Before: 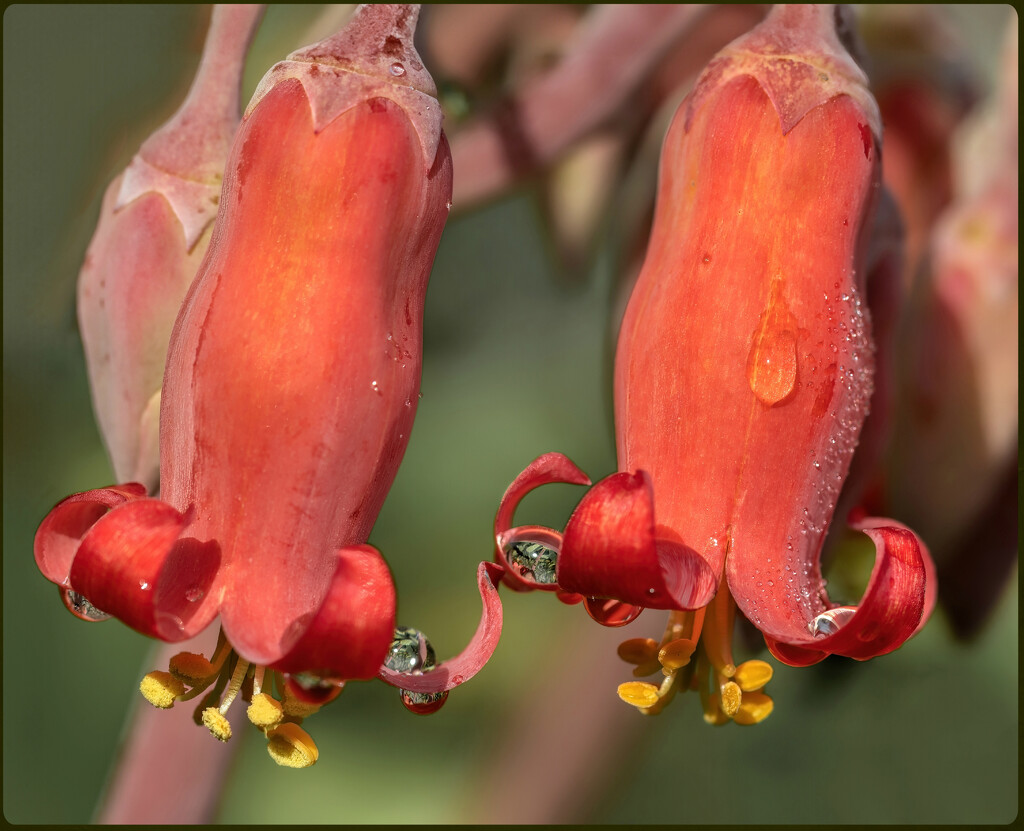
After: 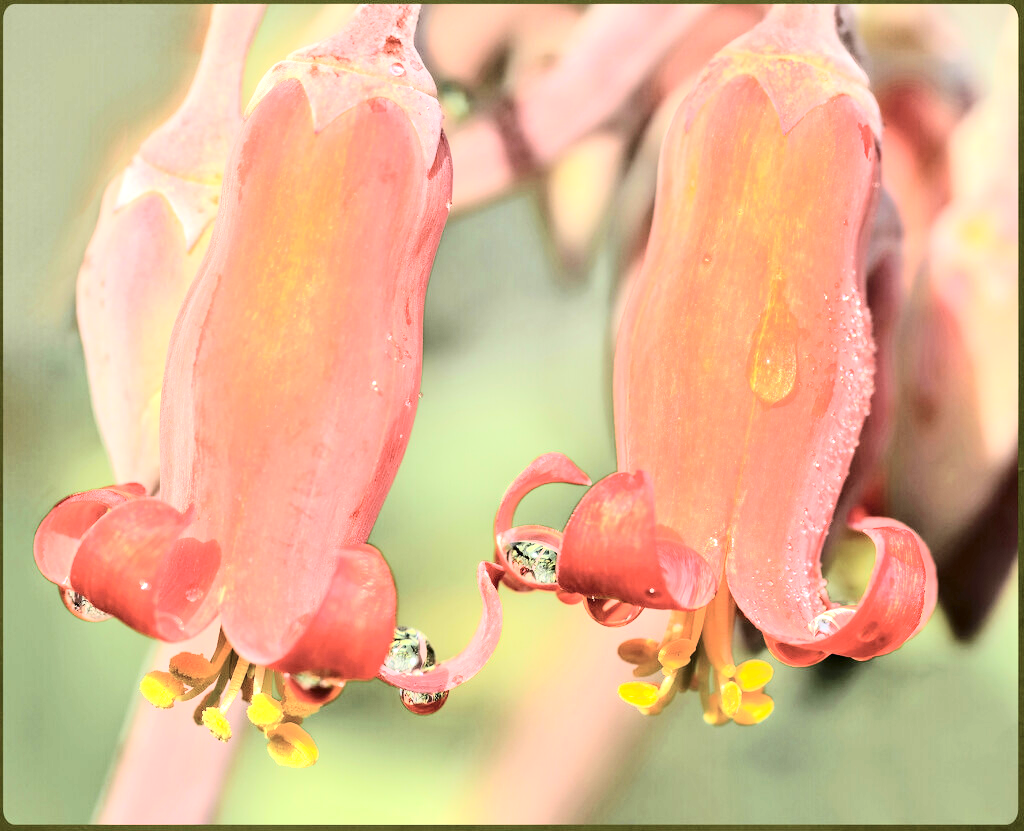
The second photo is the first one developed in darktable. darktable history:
exposure: black level correction -0.002, exposure 1.364 EV, compensate highlight preservation false
tone curve: curves: ch0 [(0, 0) (0.004, 0) (0.133, 0.071) (0.325, 0.456) (0.832, 0.957) (1, 1)], color space Lab, independent channels, preserve colors none
